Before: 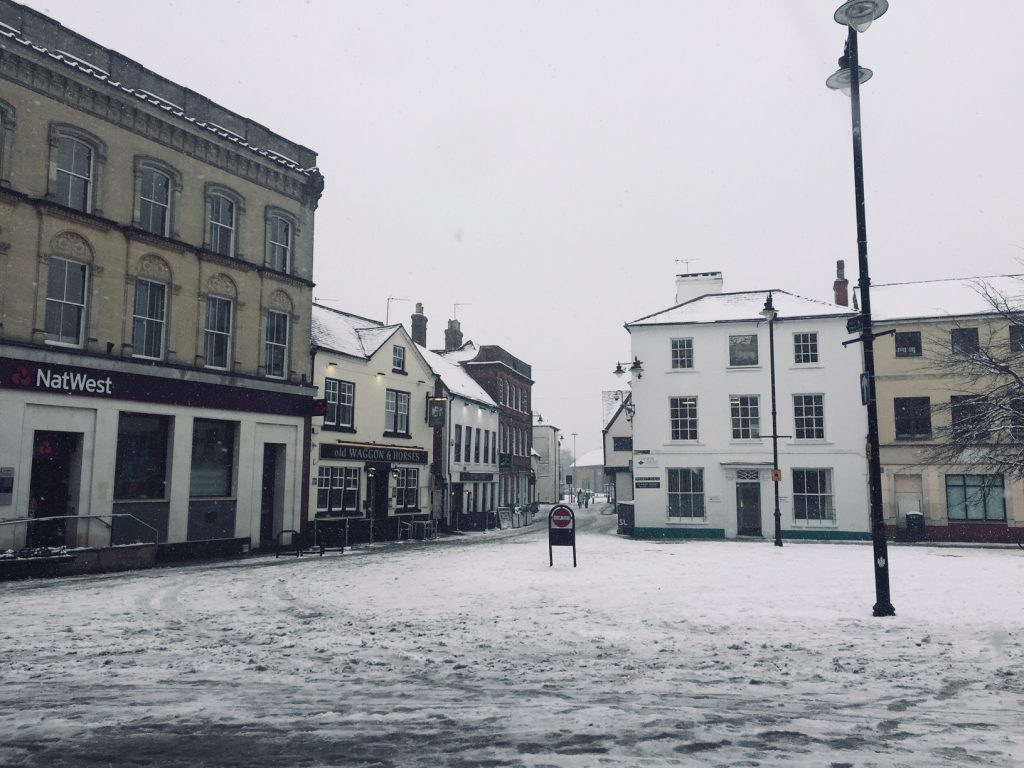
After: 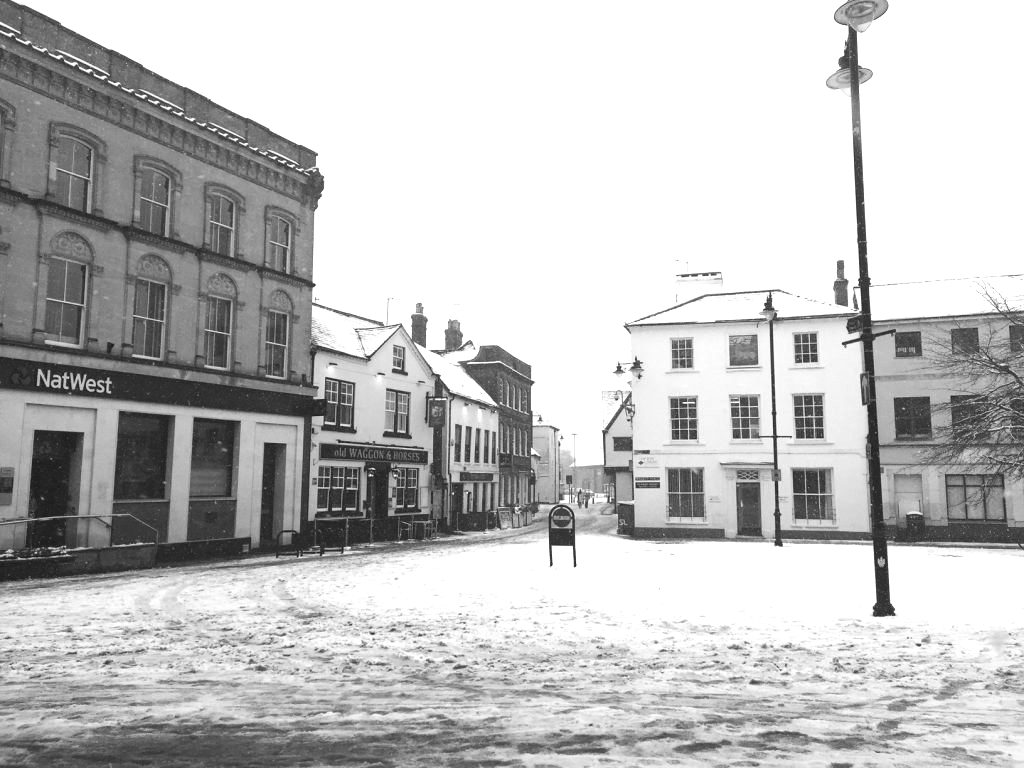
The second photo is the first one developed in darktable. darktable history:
color calibration: output gray [0.25, 0.35, 0.4, 0], illuminant as shot in camera, x 0.358, y 0.373, temperature 4628.91 K, saturation algorithm version 1 (2020)
exposure: black level correction -0.001, exposure 0.9 EV, compensate highlight preservation false
